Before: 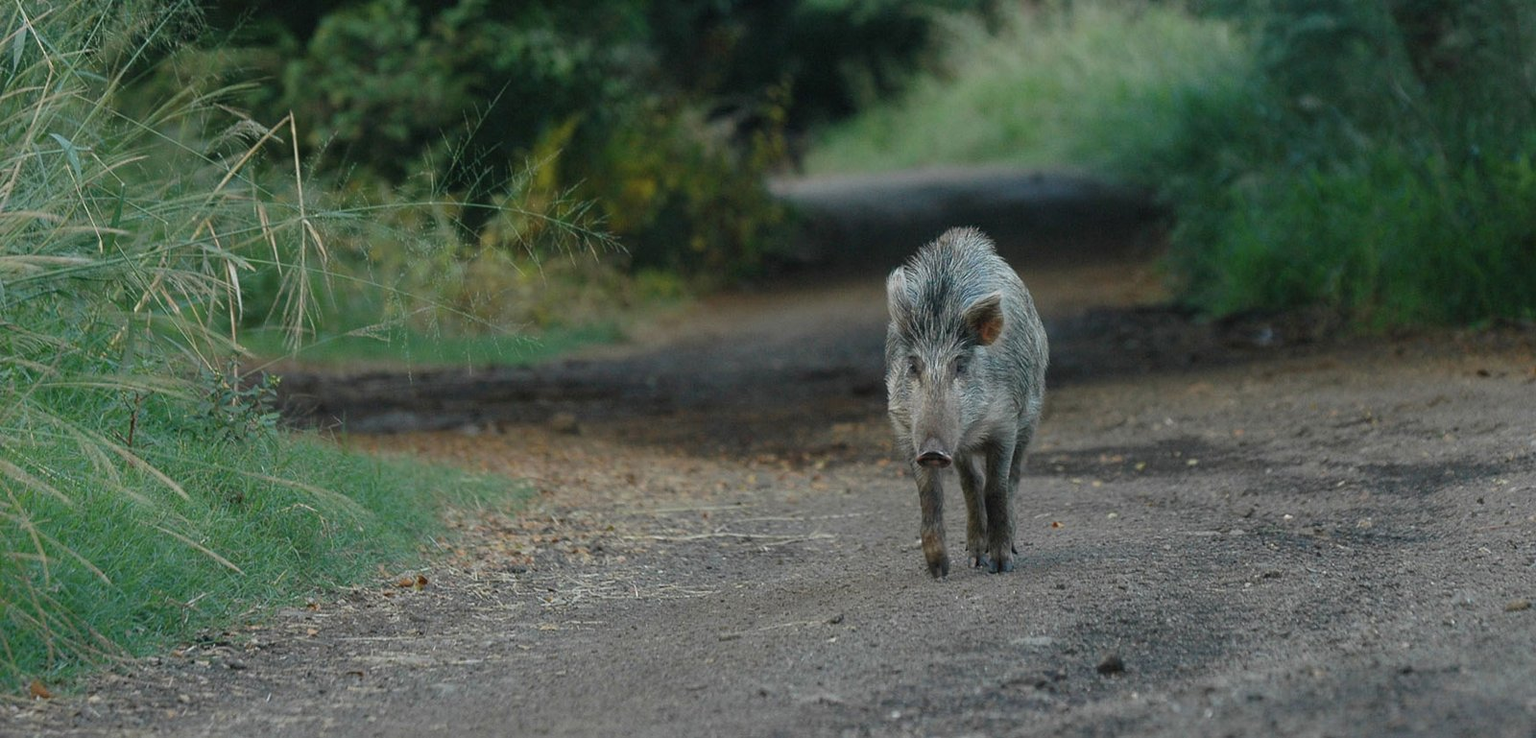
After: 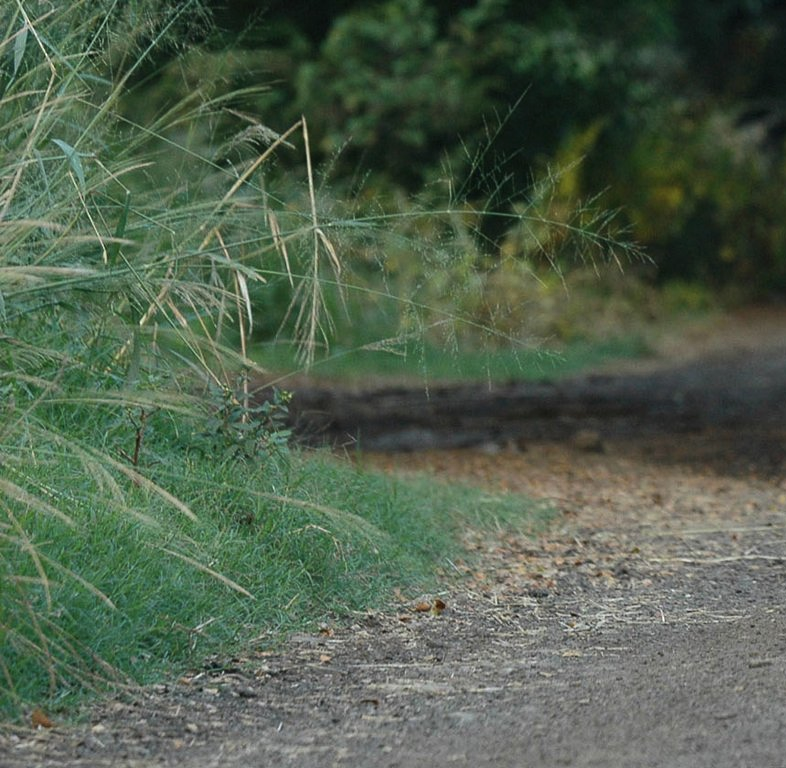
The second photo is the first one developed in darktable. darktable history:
tone equalizer: -8 EV -0.417 EV, -7 EV -0.389 EV, -6 EV -0.333 EV, -5 EV -0.222 EV, -3 EV 0.222 EV, -2 EV 0.333 EV, -1 EV 0.389 EV, +0 EV 0.417 EV, edges refinement/feathering 500, mask exposure compensation -1.57 EV, preserve details no
crop and rotate: left 0%, top 0%, right 50.845%
